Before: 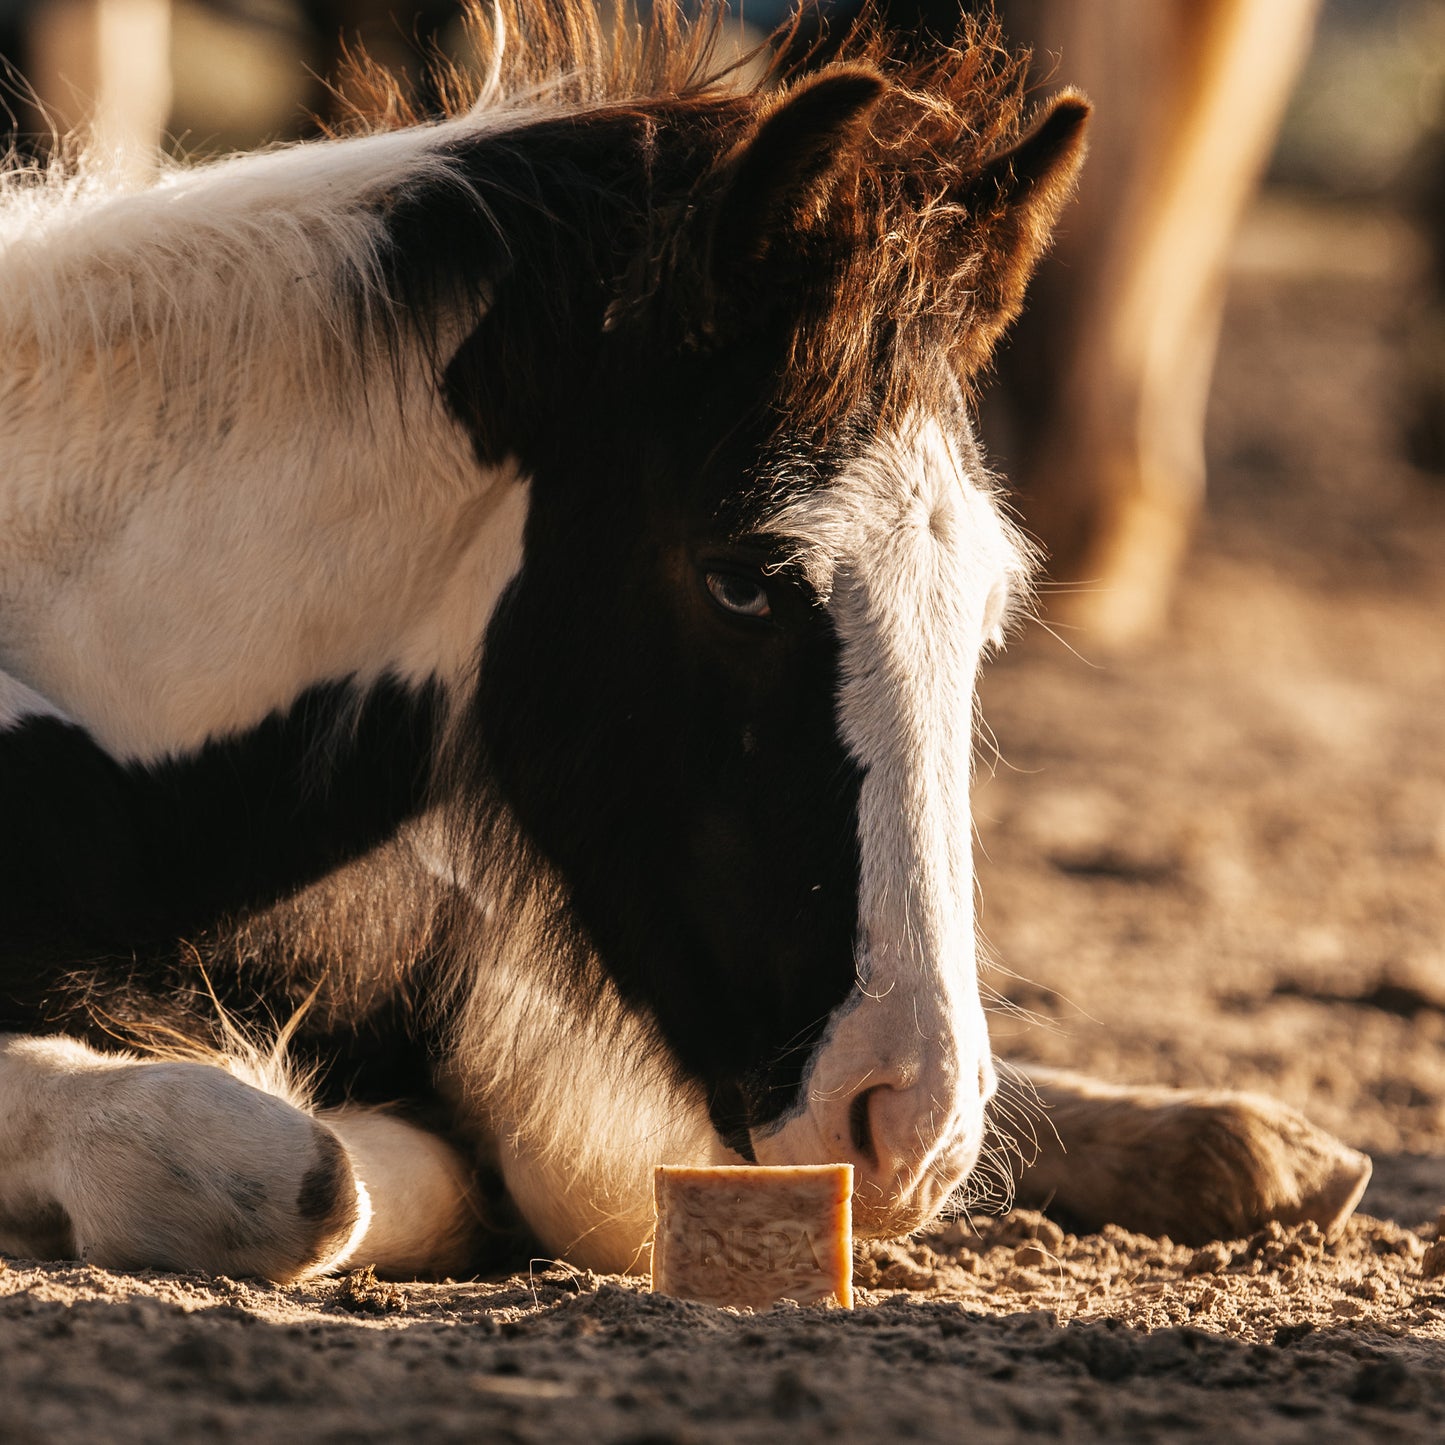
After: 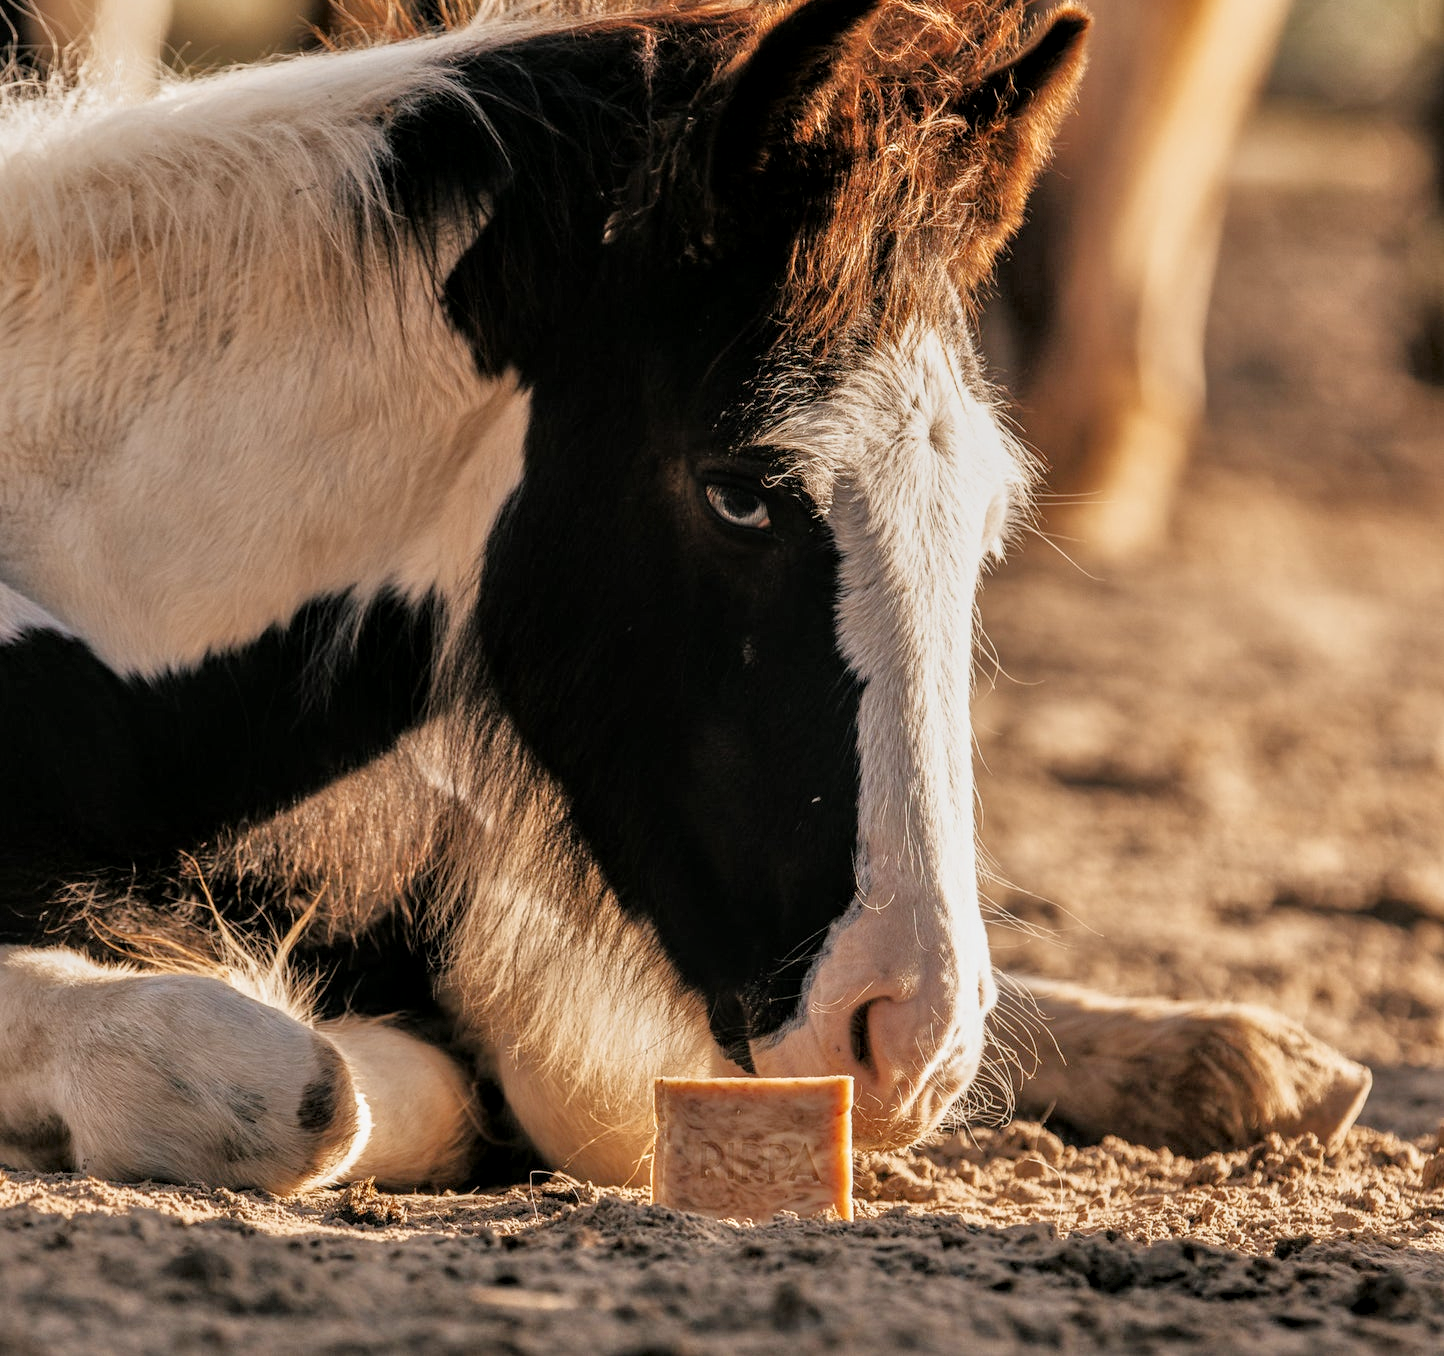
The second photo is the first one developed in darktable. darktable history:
local contrast: detail 130%
tone equalizer: -7 EV 0.142 EV, -6 EV 0.625 EV, -5 EV 1.12 EV, -4 EV 1.35 EV, -3 EV 1.16 EV, -2 EV 0.6 EV, -1 EV 0.15 EV
filmic rgb: black relative exposure -14.19 EV, white relative exposure 3.35 EV, hardness 7.91, contrast 0.999
crop and rotate: top 6.155%
